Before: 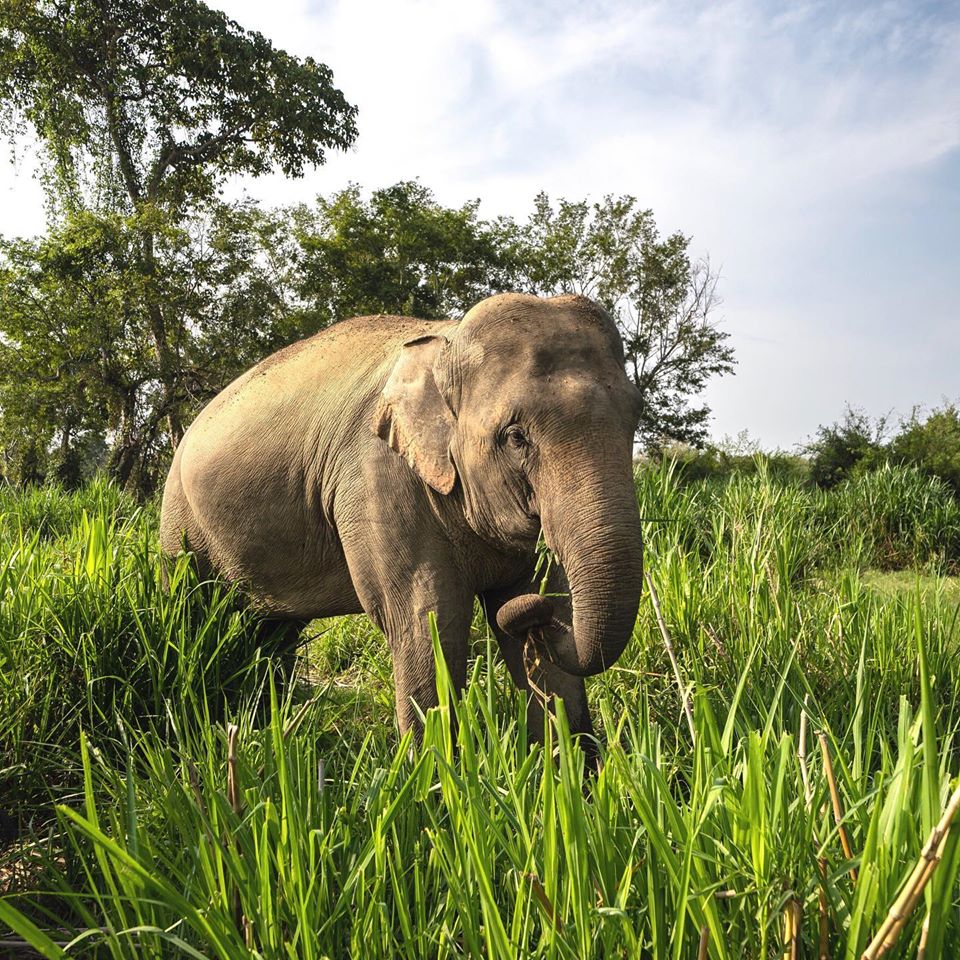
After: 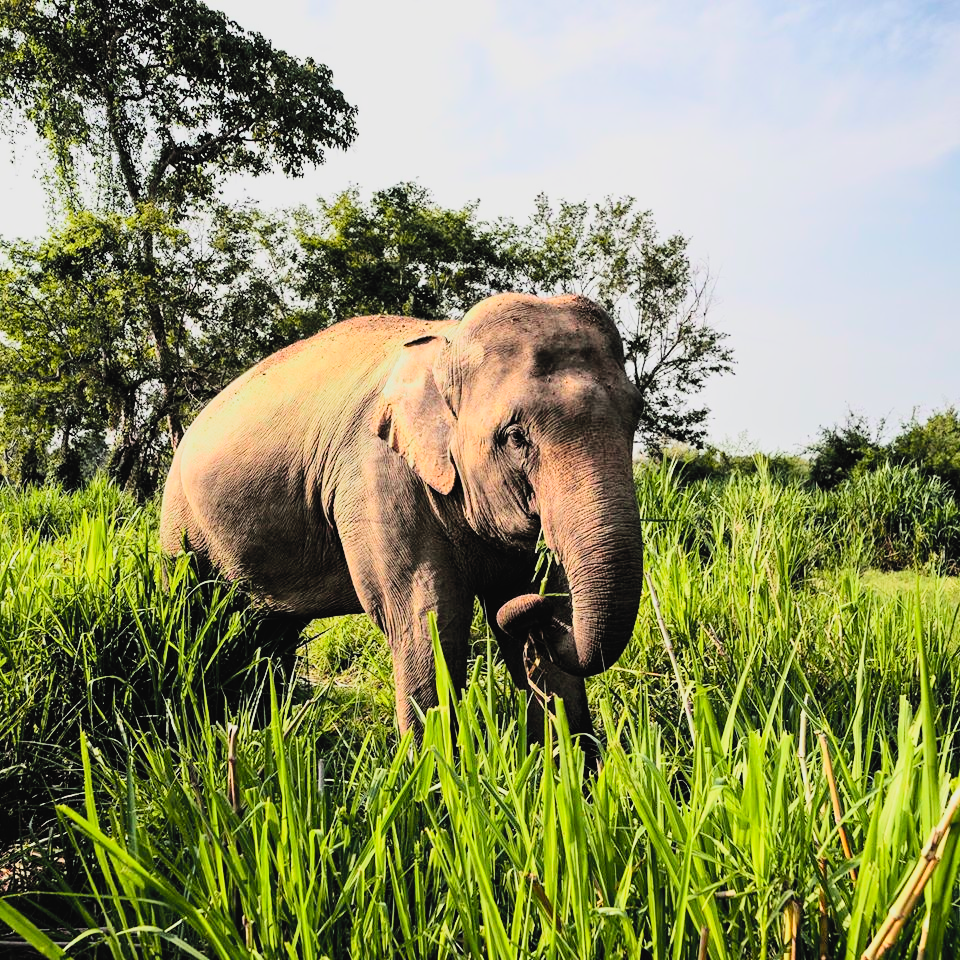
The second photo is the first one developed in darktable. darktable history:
filmic rgb: black relative exposure -4.58 EV, white relative exposure 4.8 EV, threshold 3 EV, hardness 2.36, latitude 36.07%, contrast 1.048, highlights saturation mix 1.32%, shadows ↔ highlights balance 1.25%, color science v4 (2020), enable highlight reconstruction true
tone curve: curves: ch0 [(0, 0.023) (0.217, 0.19) (0.754, 0.801) (1, 0.977)]; ch1 [(0, 0) (0.392, 0.398) (0.5, 0.5) (0.521, 0.529) (0.56, 0.592) (1, 1)]; ch2 [(0, 0) (0.5, 0.5) (0.579, 0.561) (0.65, 0.657) (1, 1)], color space Lab, independent channels, preserve colors none
contrast brightness saturation: contrast 0.2, brightness 0.16, saturation 0.22
